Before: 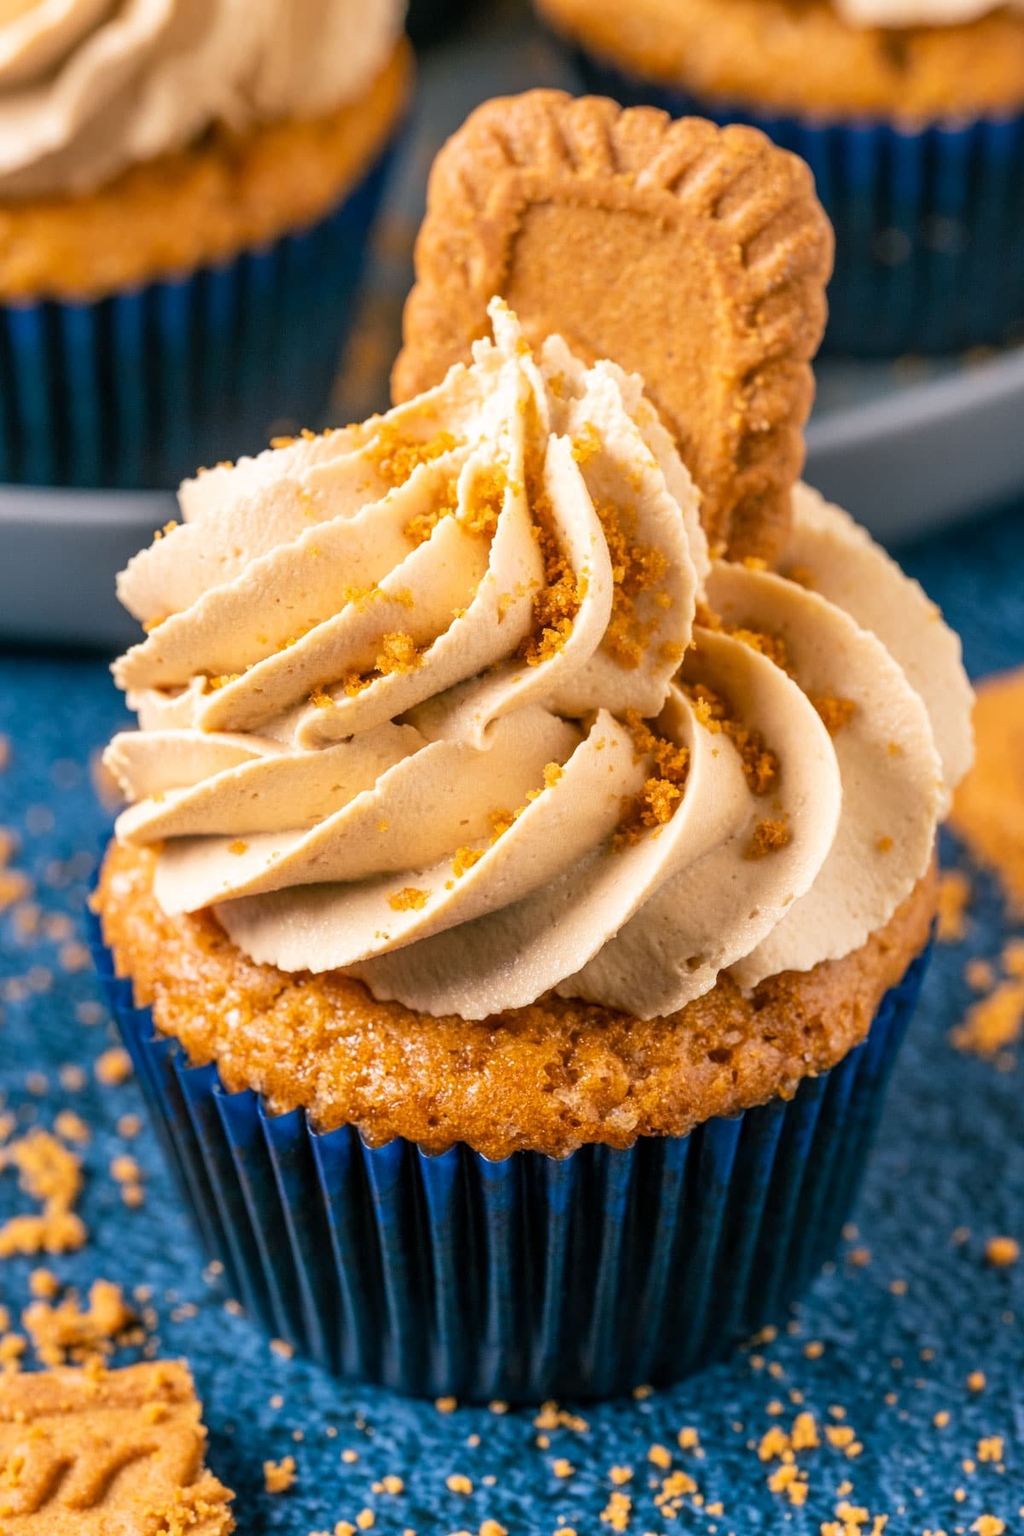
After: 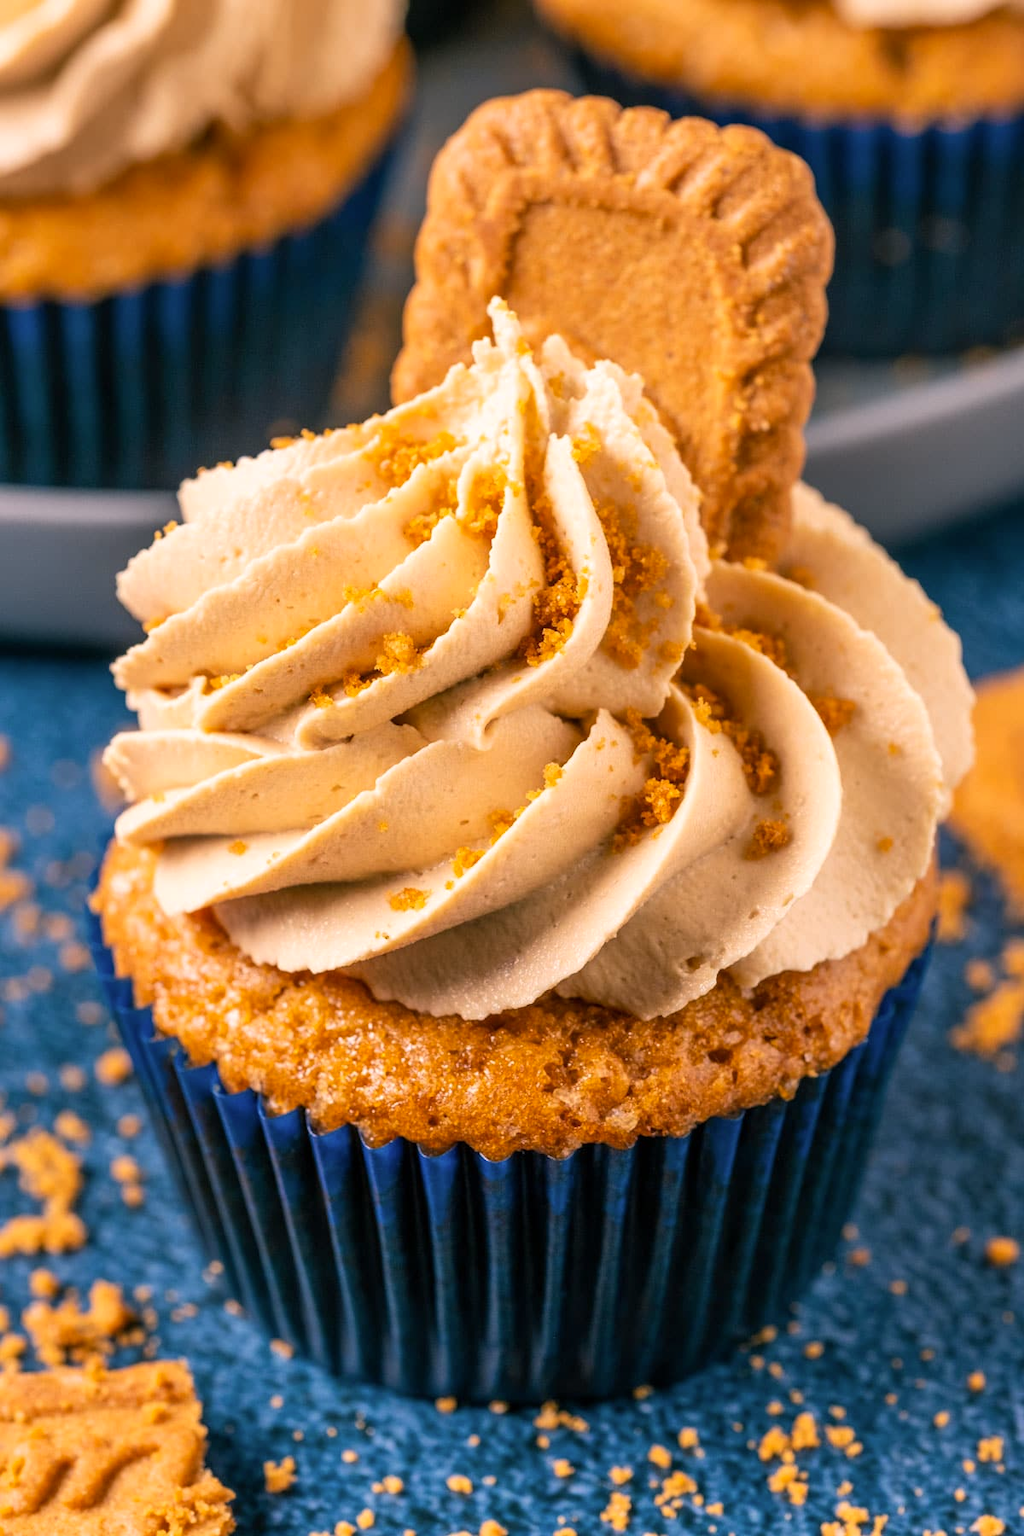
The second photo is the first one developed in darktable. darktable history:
color correction: highlights a* 5.77, highlights b* 4.72
